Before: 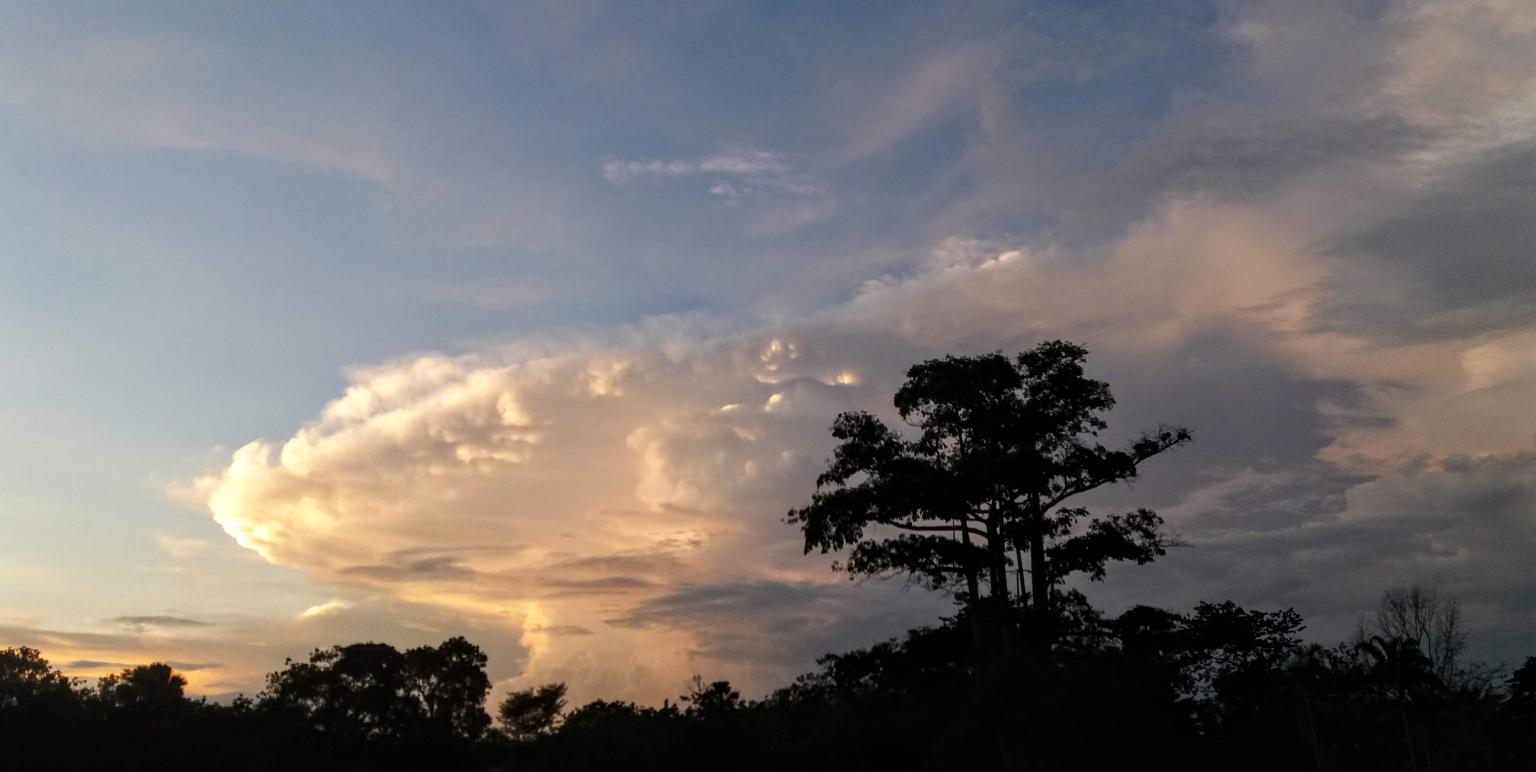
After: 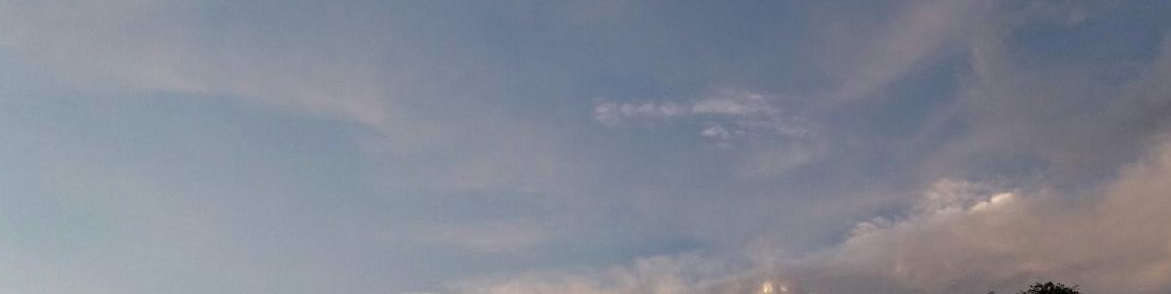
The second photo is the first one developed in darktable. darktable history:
shadows and highlights: radius 264.75, soften with gaussian
exposure: compensate exposure bias true, compensate highlight preservation false
crop: left 0.579%, top 7.627%, right 23.167%, bottom 54.275%
bloom: size 15%, threshold 97%, strength 7%
